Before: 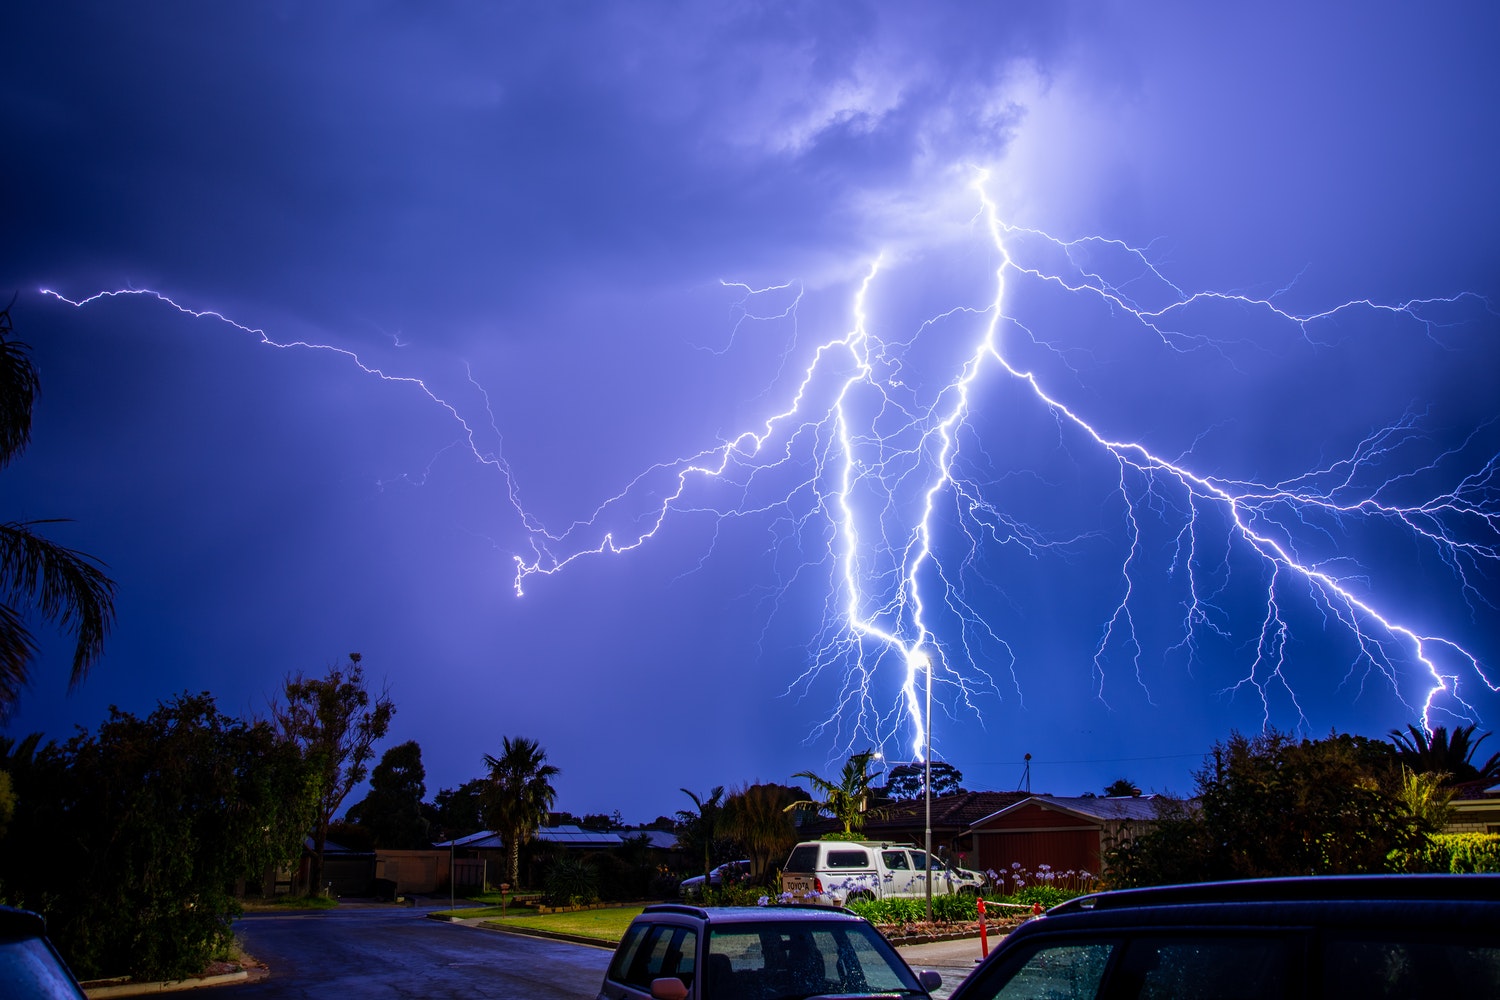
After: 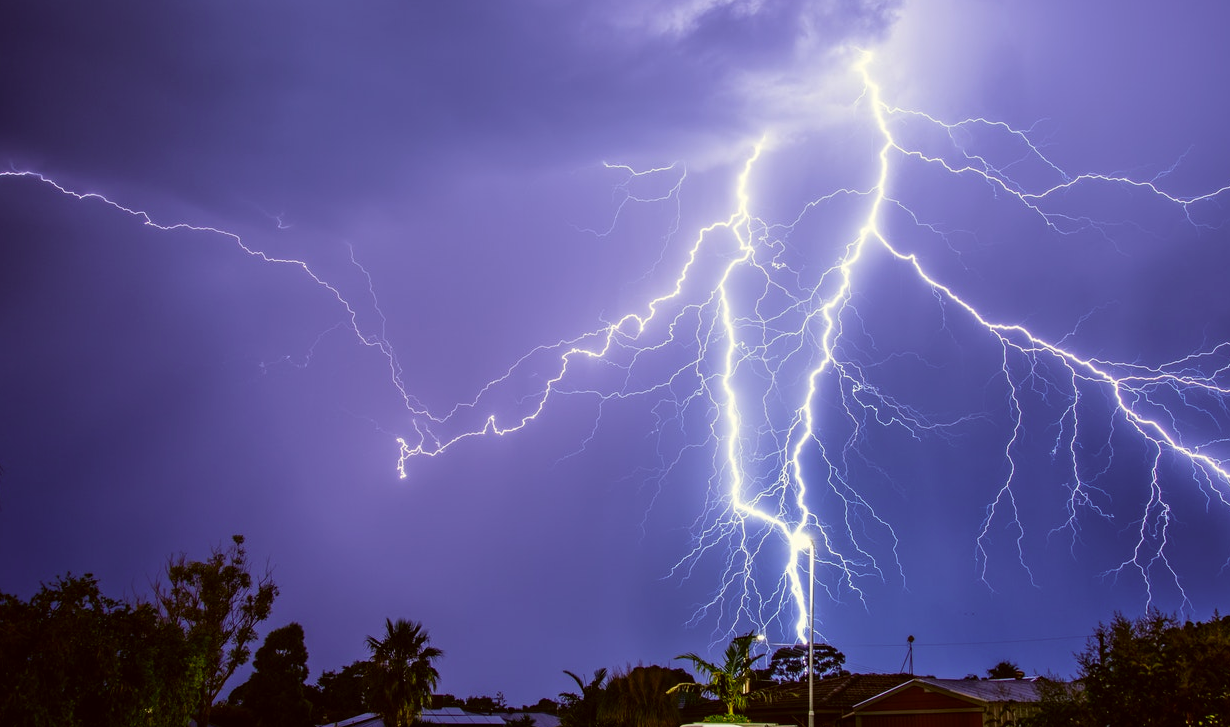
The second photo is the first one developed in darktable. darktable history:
crop: left 7.856%, top 11.836%, right 10.12%, bottom 15.387%
color correction: highlights a* -1.43, highlights b* 10.12, shadows a* 0.395, shadows b* 19.35
bloom: size 3%, threshold 100%, strength 0%
